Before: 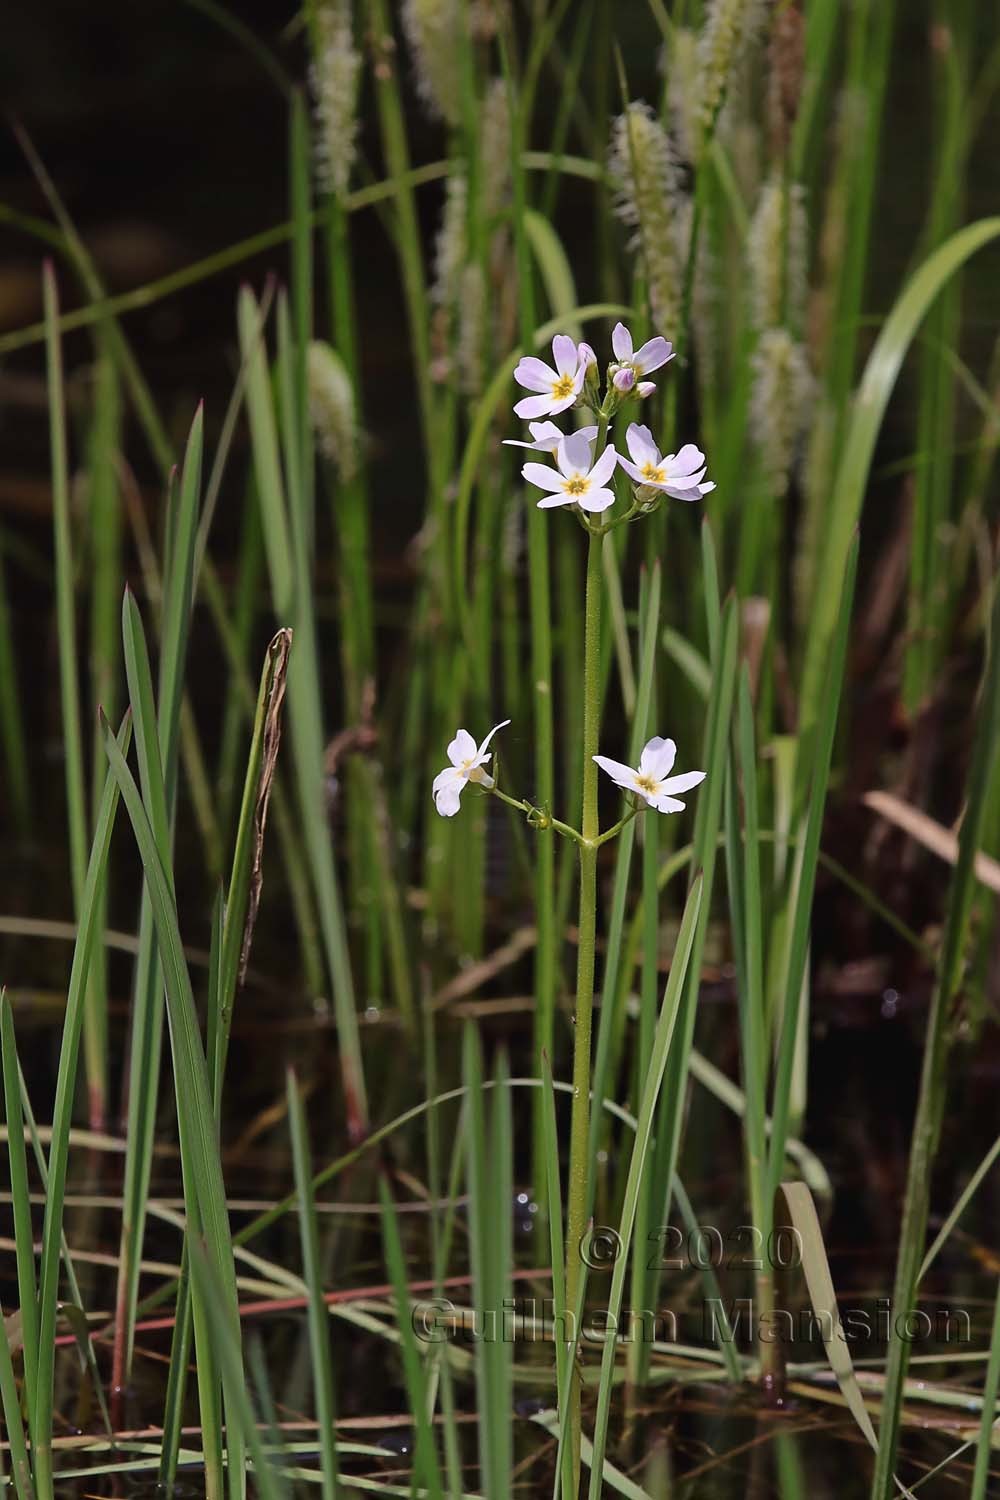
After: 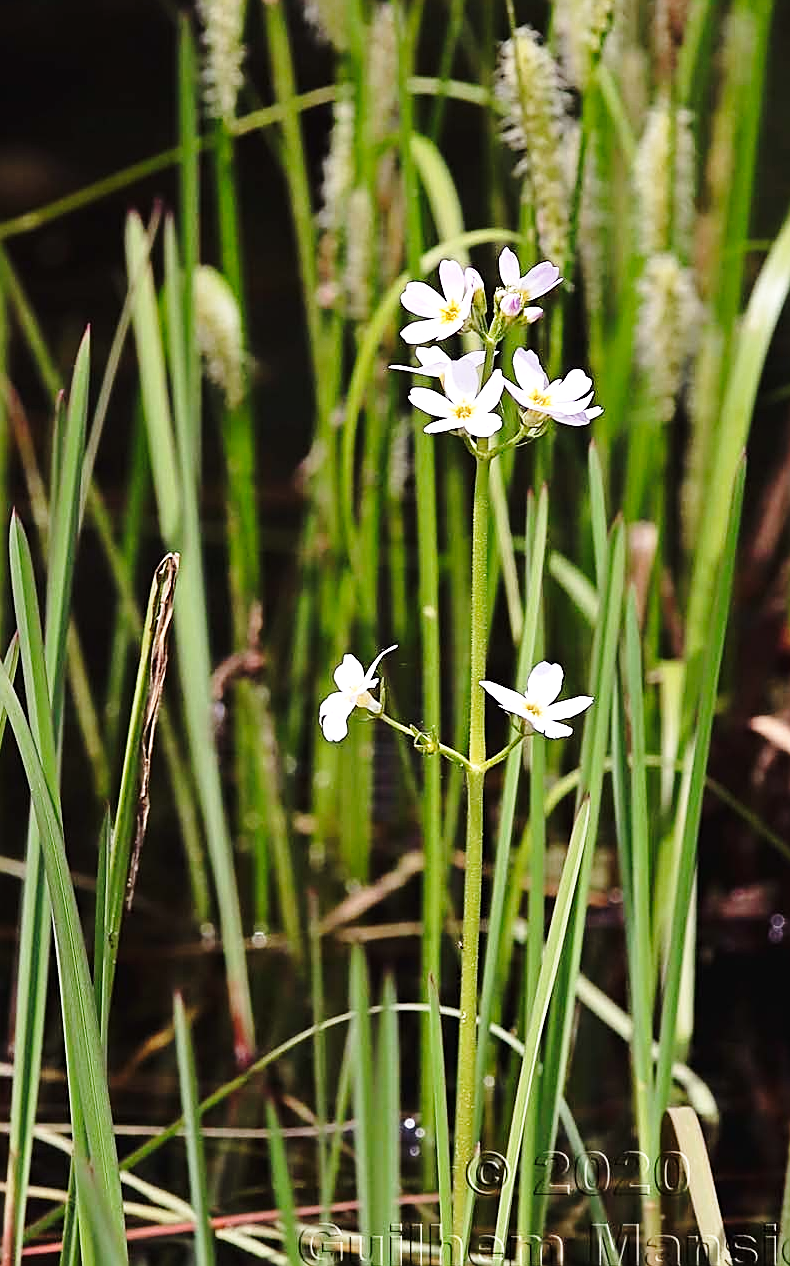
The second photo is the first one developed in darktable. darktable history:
crop: left 11.366%, top 5.046%, right 9.599%, bottom 10.505%
tone equalizer: -8 EV -0.439 EV, -7 EV -0.386 EV, -6 EV -0.301 EV, -5 EV -0.216 EV, -3 EV 0.221 EV, -2 EV 0.327 EV, -1 EV 0.385 EV, +0 EV 0.411 EV
sharpen: on, module defaults
base curve: curves: ch0 [(0, 0) (0.028, 0.03) (0.121, 0.232) (0.46, 0.748) (0.859, 0.968) (1, 1)], preserve colors none
exposure: exposure 0.209 EV, compensate exposure bias true, compensate highlight preservation false
